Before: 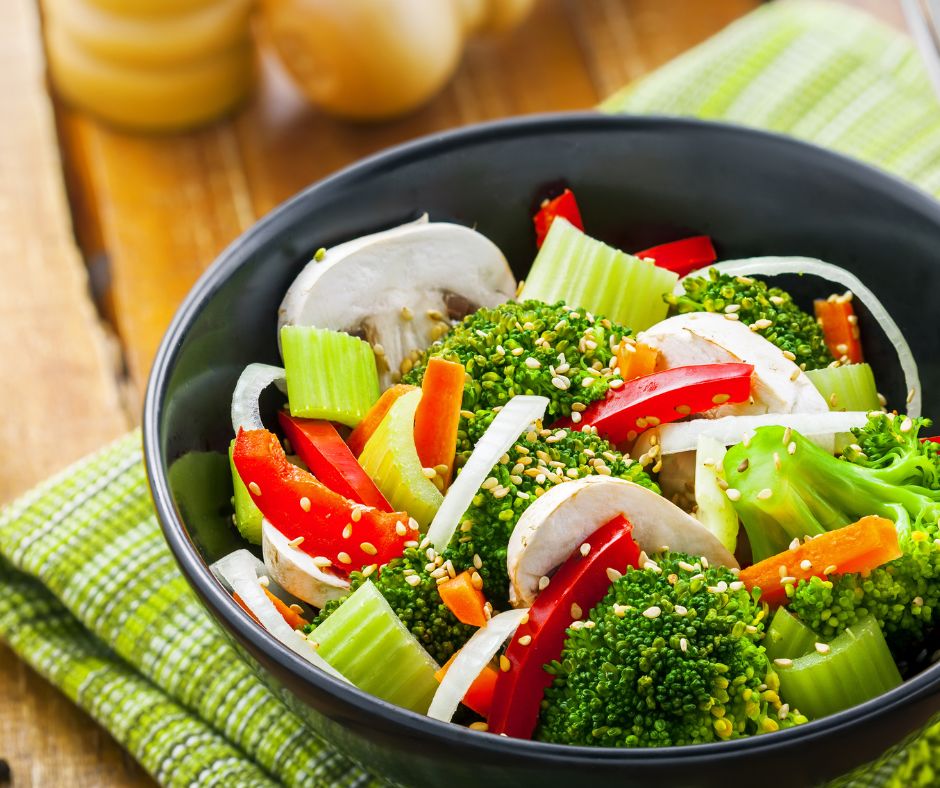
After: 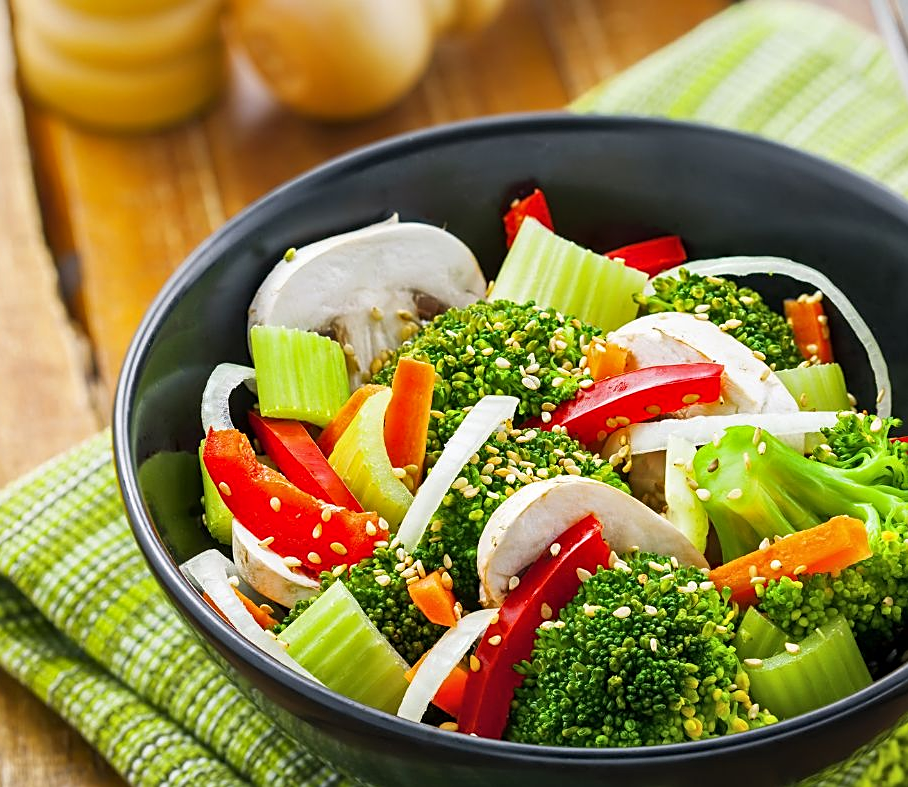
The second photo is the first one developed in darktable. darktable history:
crop and rotate: left 3.304%
sharpen: on, module defaults
shadows and highlights: shadows 47.27, highlights -42.69, soften with gaussian
